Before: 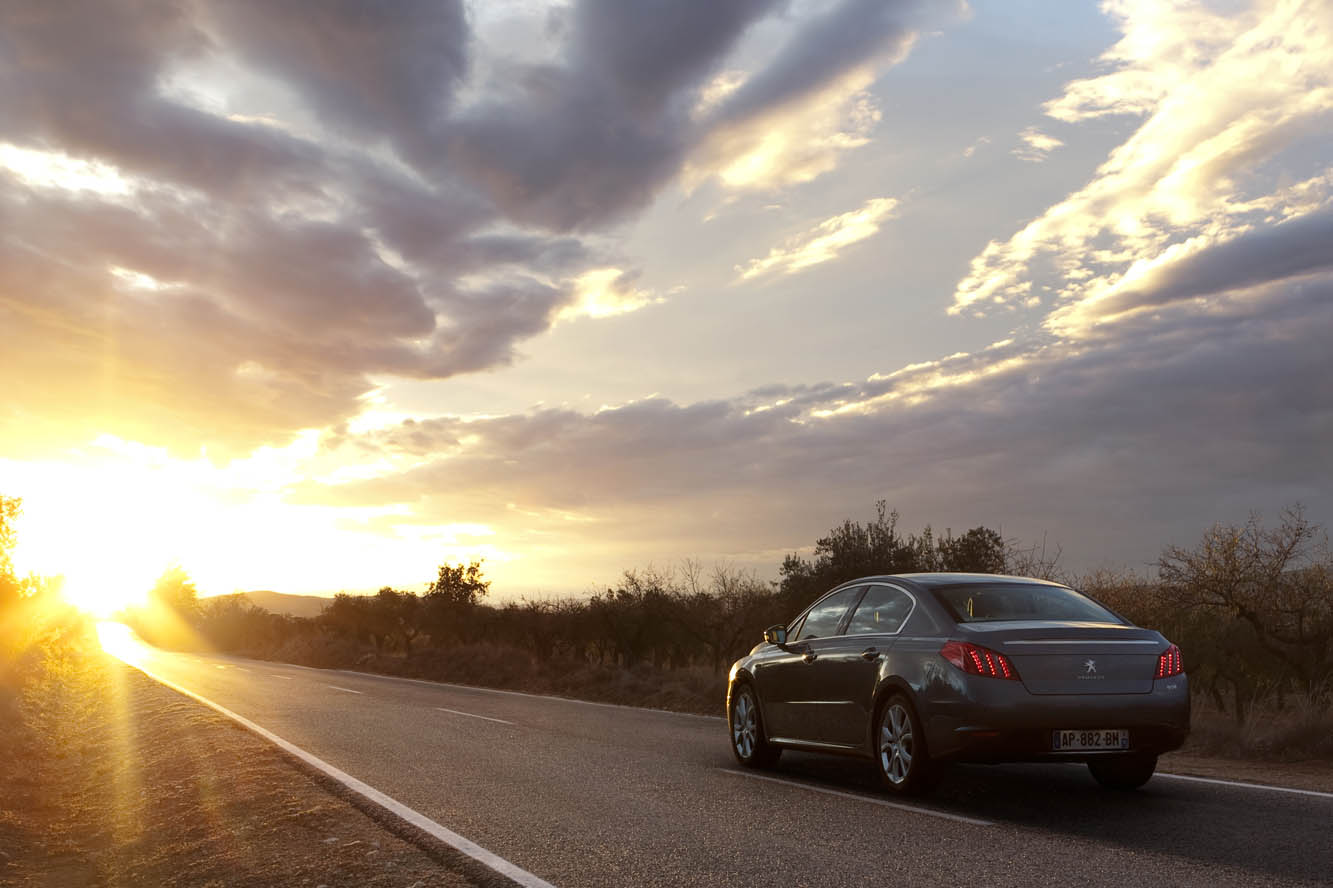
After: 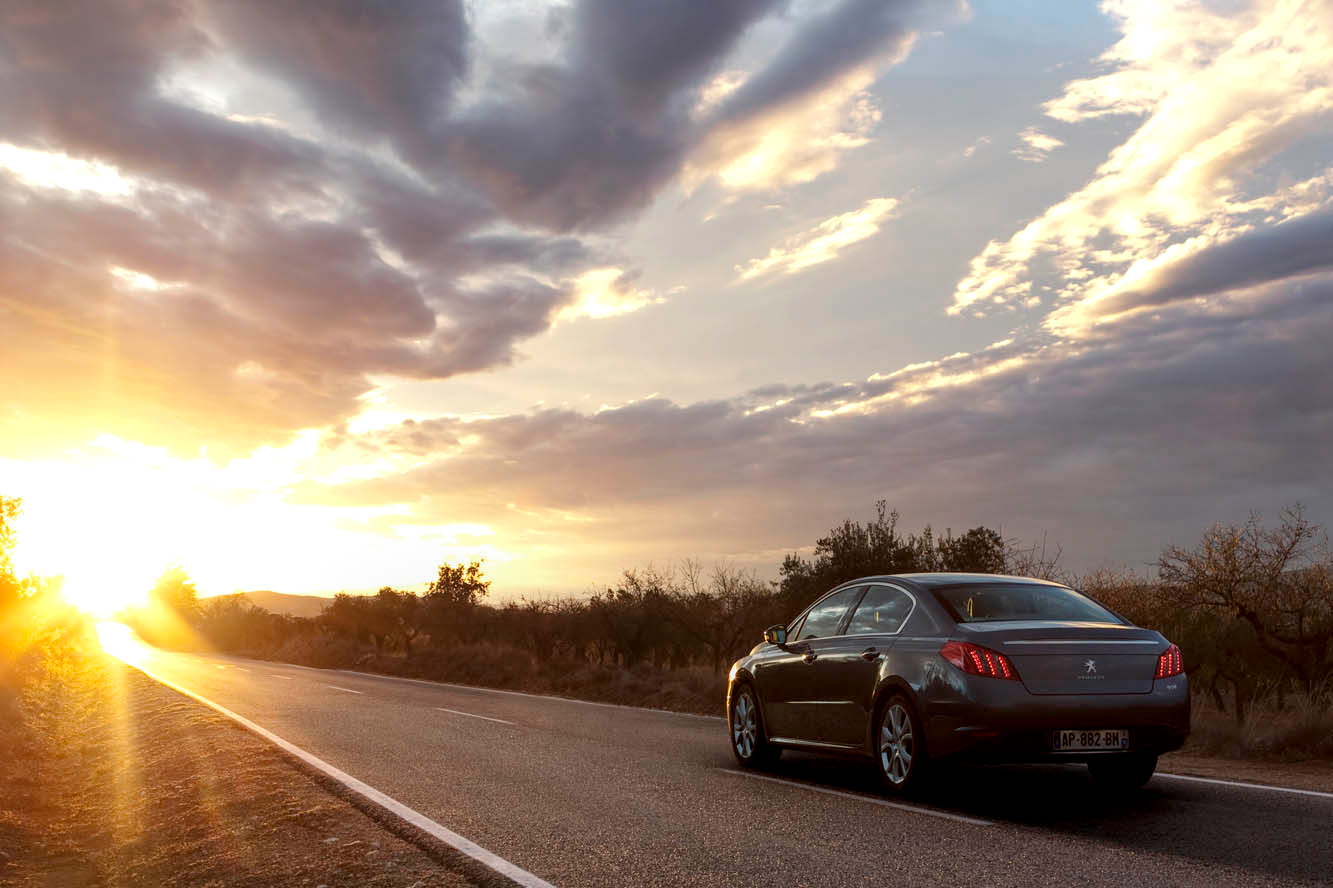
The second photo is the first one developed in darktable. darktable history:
color balance rgb: global vibrance 10%
local contrast: on, module defaults
